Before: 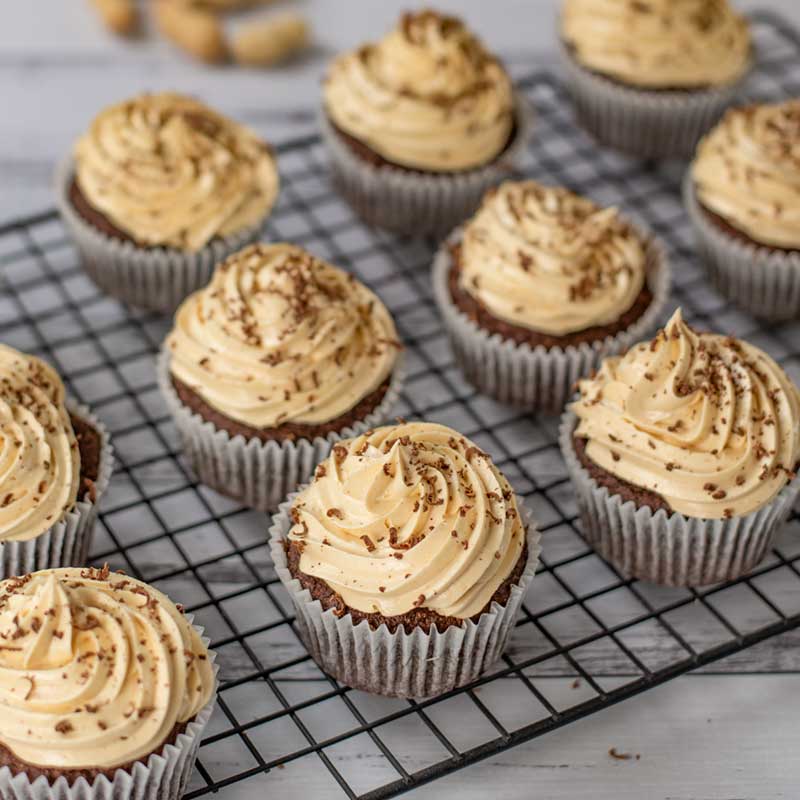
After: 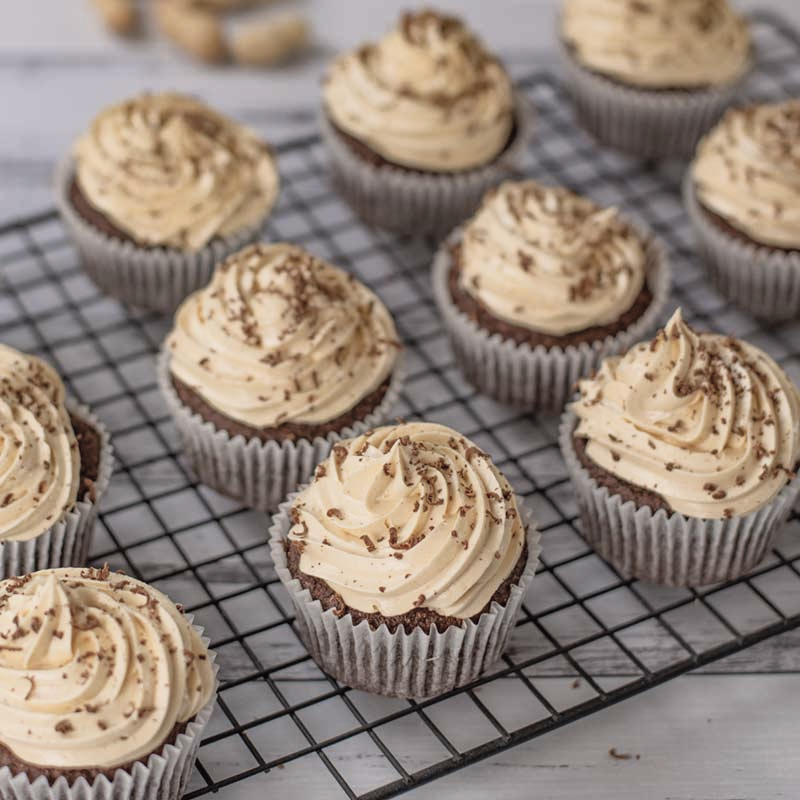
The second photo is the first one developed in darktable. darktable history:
tone curve: curves: ch0 [(0.013, 0) (0.061, 0.068) (0.239, 0.256) (0.502, 0.505) (0.683, 0.676) (0.761, 0.773) (0.858, 0.858) (0.987, 0.945)]; ch1 [(0, 0) (0.172, 0.123) (0.304, 0.267) (0.414, 0.395) (0.472, 0.473) (0.502, 0.508) (0.521, 0.528) (0.583, 0.595) (0.654, 0.673) (0.728, 0.761) (1, 1)]; ch2 [(0, 0) (0.411, 0.424) (0.485, 0.476) (0.502, 0.502) (0.553, 0.557) (0.57, 0.576) (1, 1)], color space Lab, independent channels, preserve colors none
contrast brightness saturation: contrast -0.05, saturation -0.41
